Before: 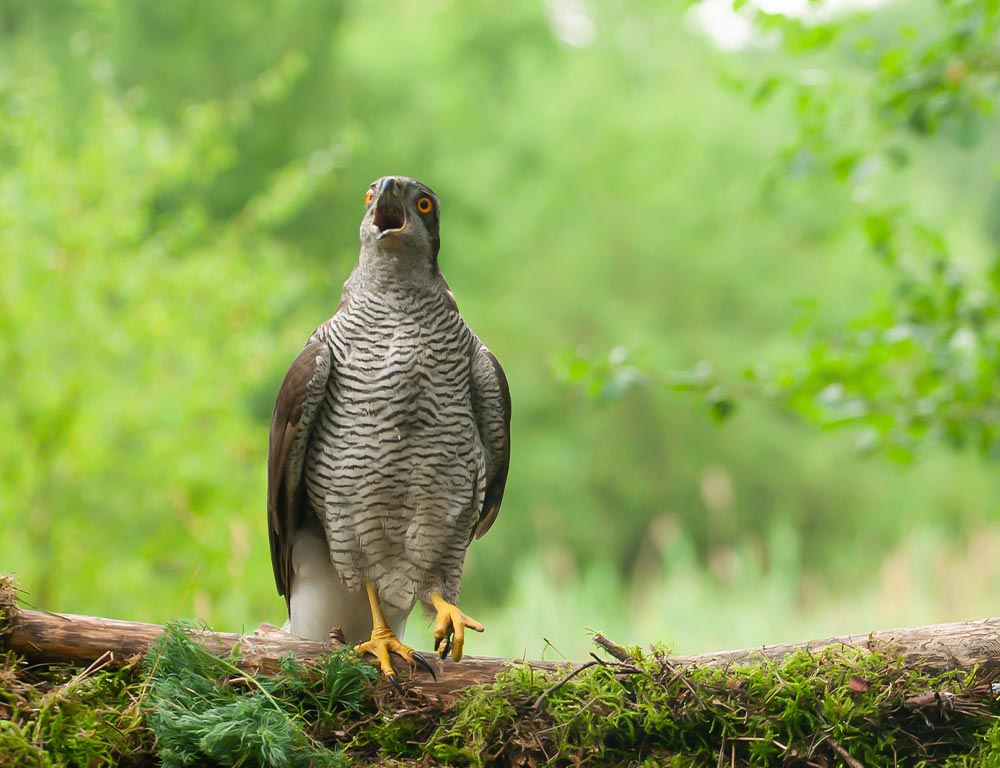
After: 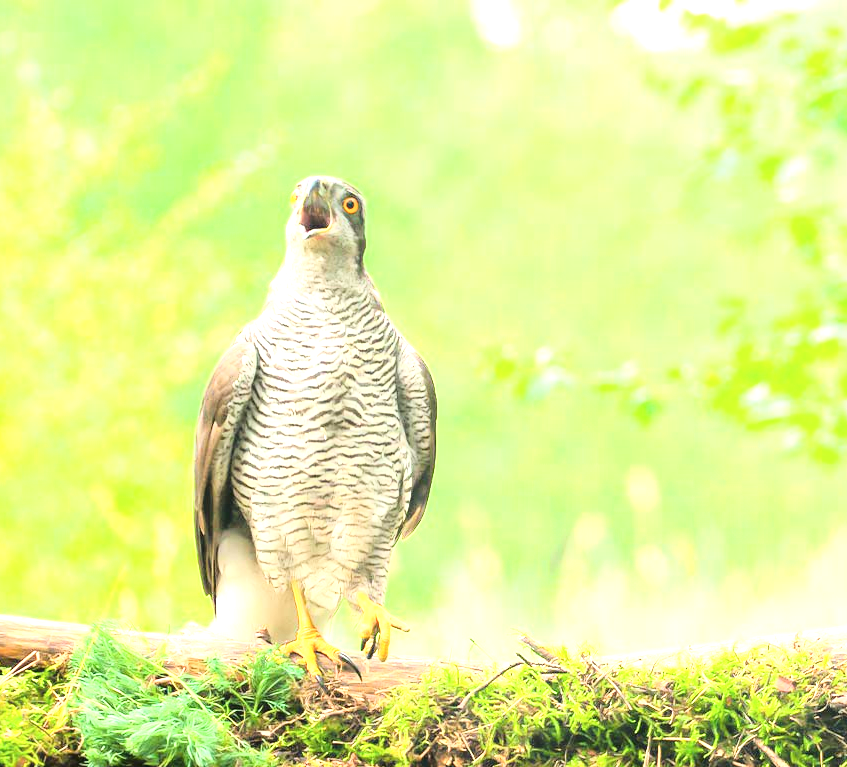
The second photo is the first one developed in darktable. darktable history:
crop: left 7.414%, right 7.859%
color zones: curves: ch1 [(0, 0.469) (0.001, 0.469) (0.12, 0.446) (0.248, 0.469) (0.5, 0.5) (0.748, 0.5) (0.999, 0.469) (1, 0.469)]
exposure: black level correction 0, exposure 2.097 EV, compensate highlight preservation false
base curve: curves: ch0 [(0, 0) (0.028, 0.03) (0.121, 0.232) (0.46, 0.748) (0.859, 0.968) (1, 1)]
tone equalizer: on, module defaults
